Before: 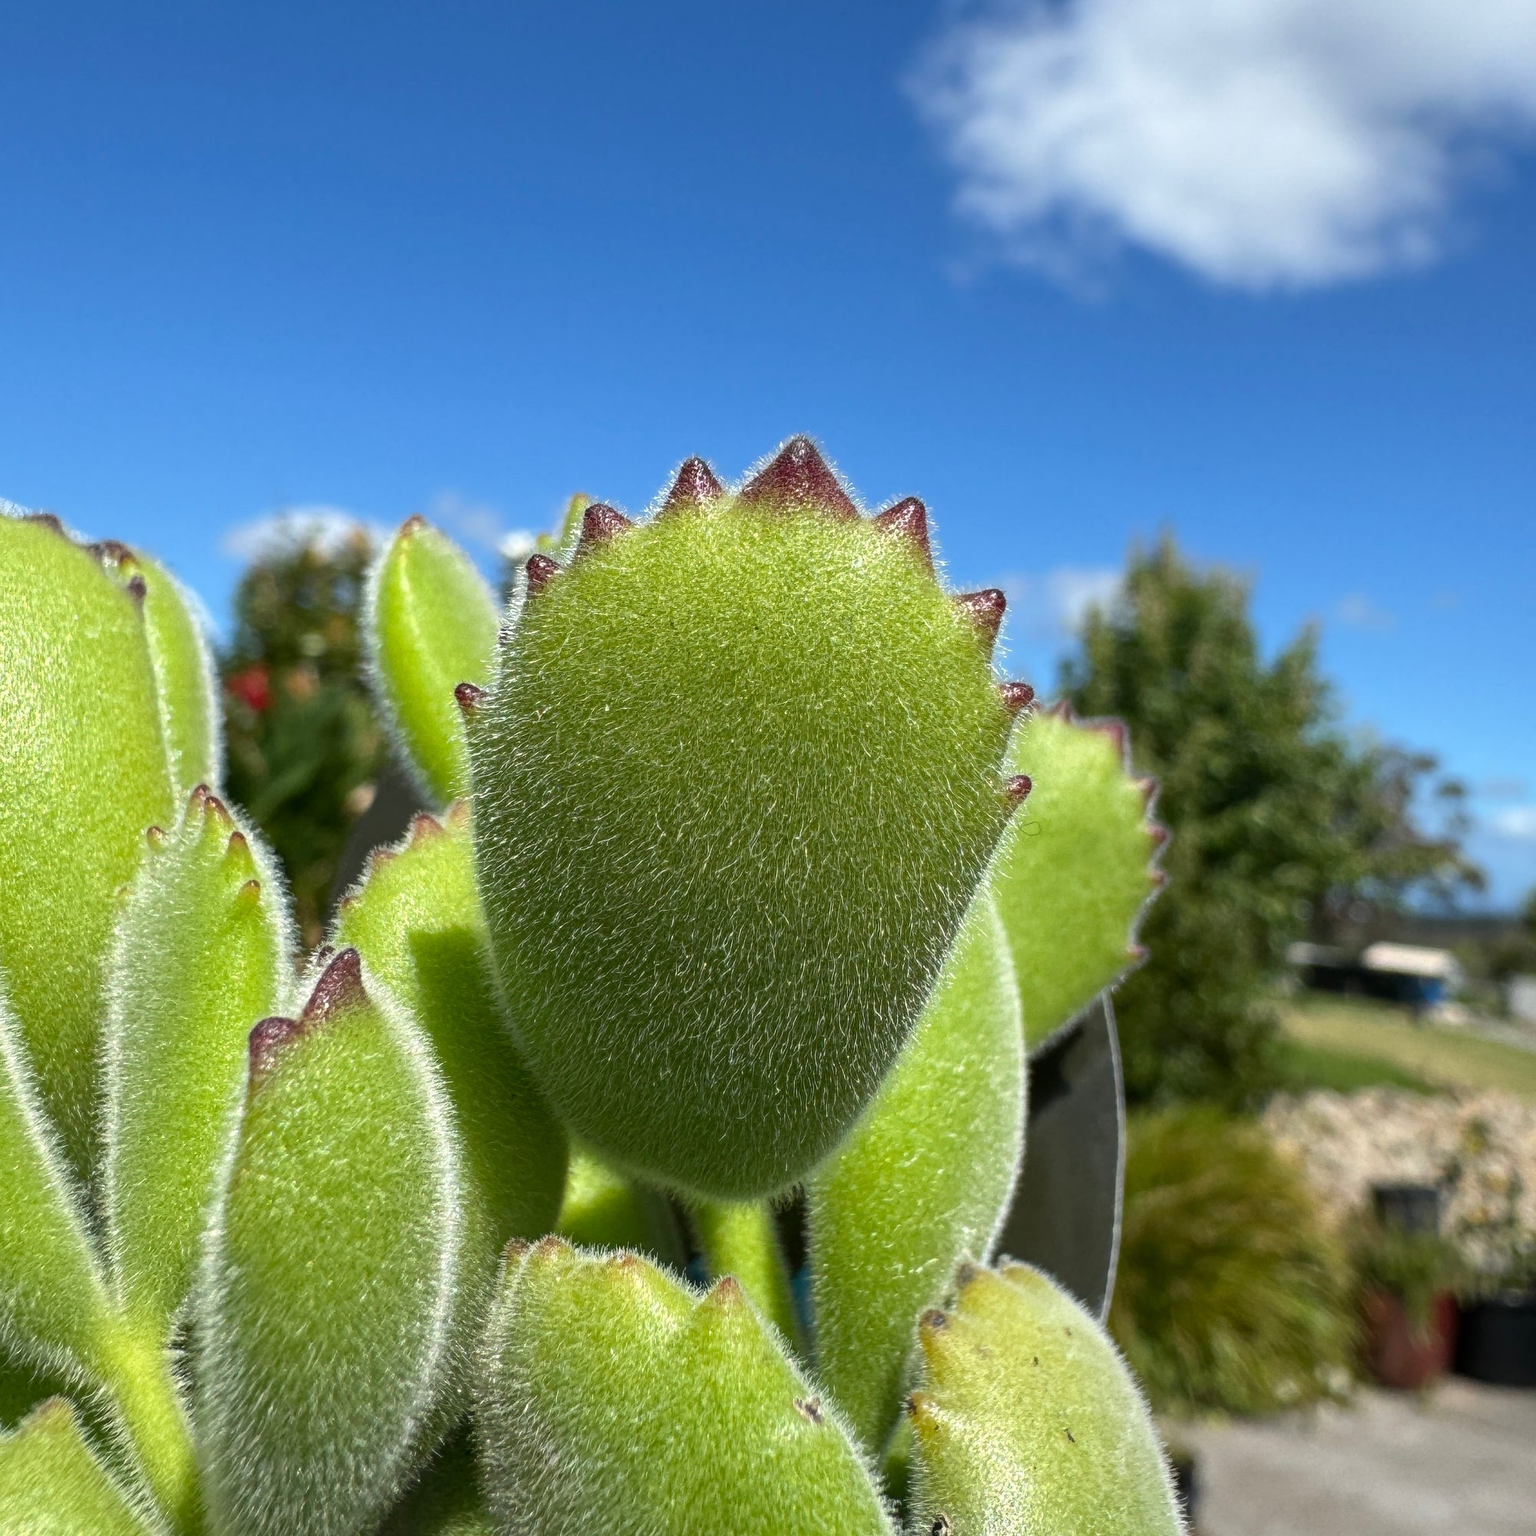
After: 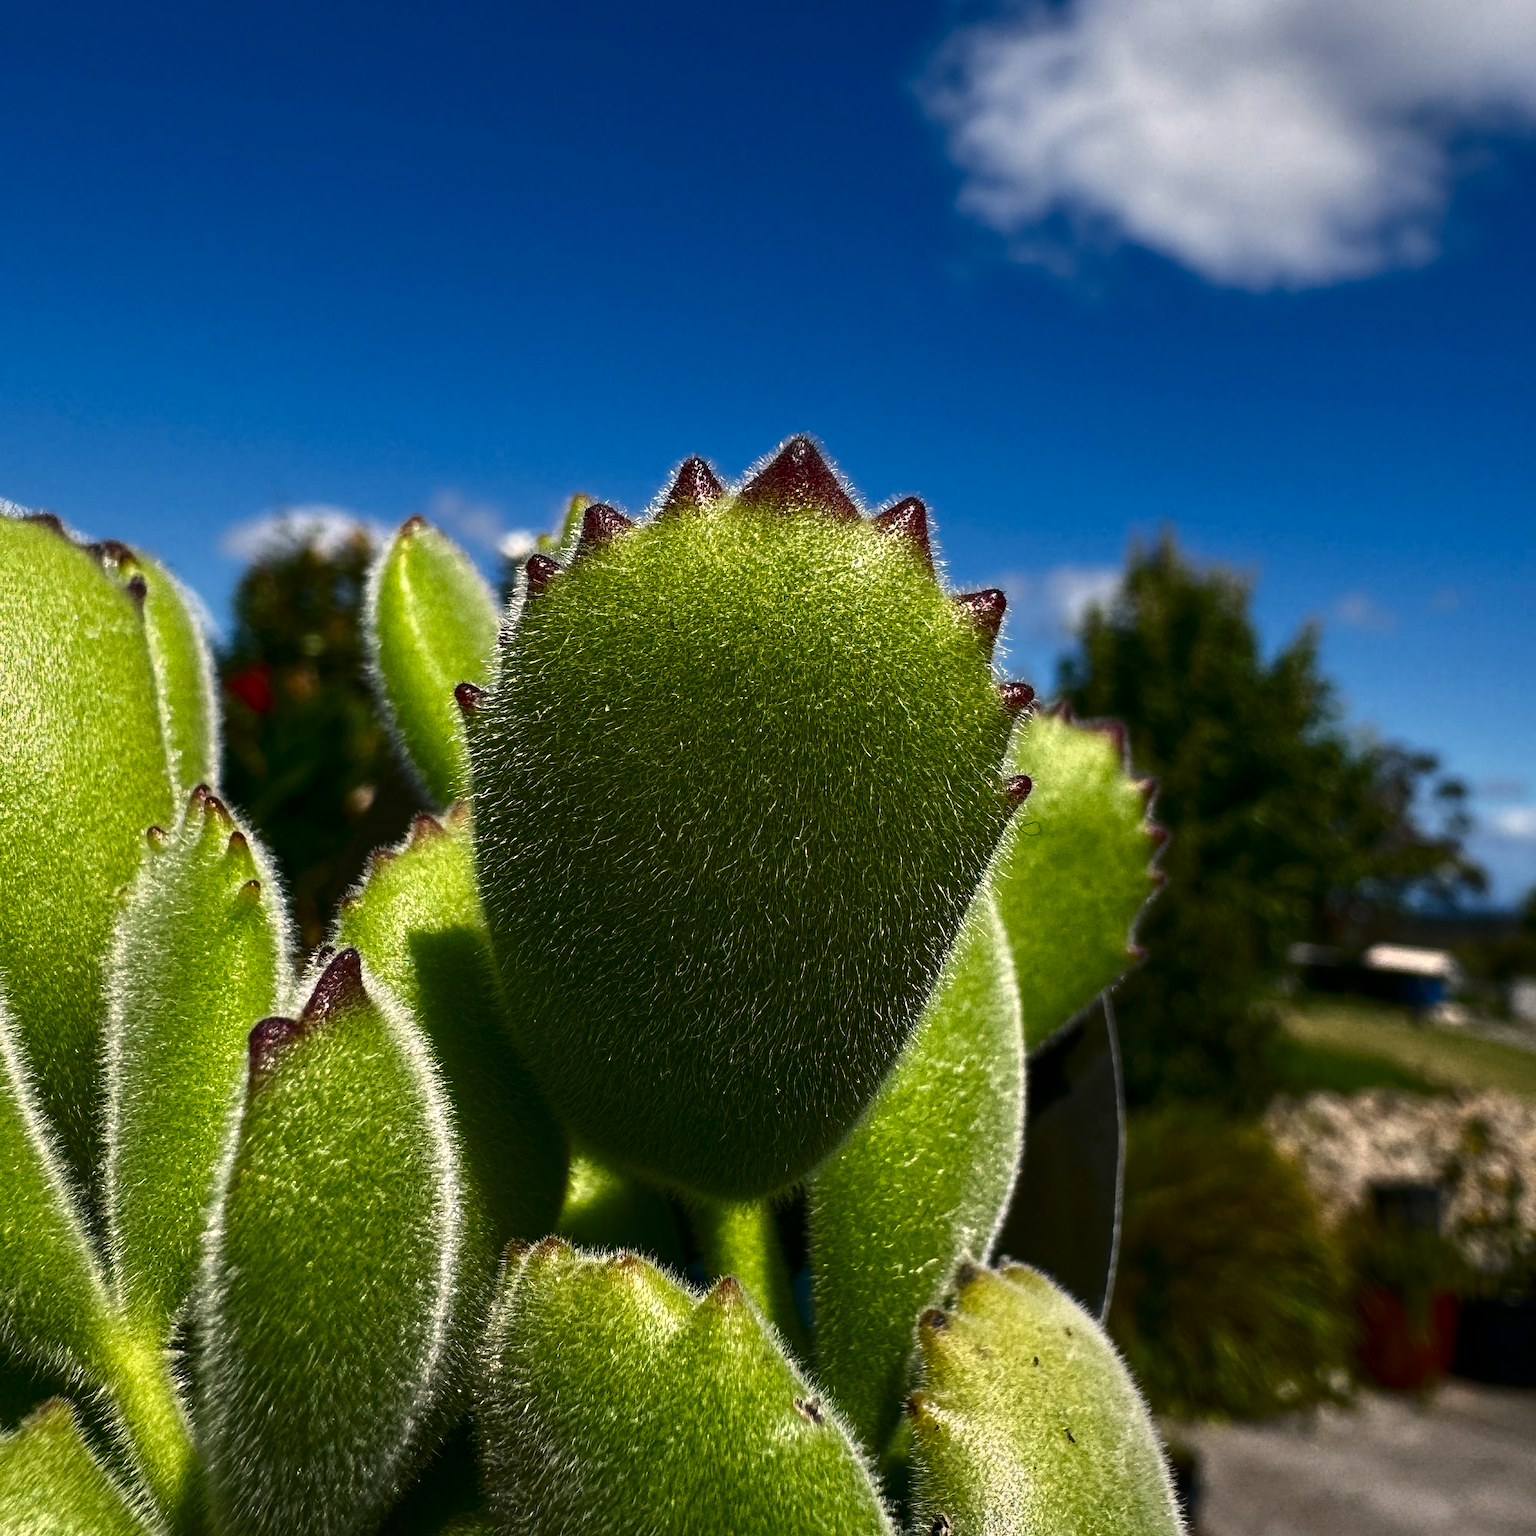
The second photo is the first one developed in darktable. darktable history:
tone equalizer: -8 EV -0.524 EV, -7 EV -0.342 EV, -6 EV -0.102 EV, -5 EV 0.447 EV, -4 EV 0.958 EV, -3 EV 0.791 EV, -2 EV -0.014 EV, -1 EV 0.123 EV, +0 EV -0.006 EV, smoothing diameter 24.94%, edges refinement/feathering 6.98, preserve details guided filter
contrast brightness saturation: brightness -0.53
color correction: highlights a* 6.02, highlights b* 4.68
